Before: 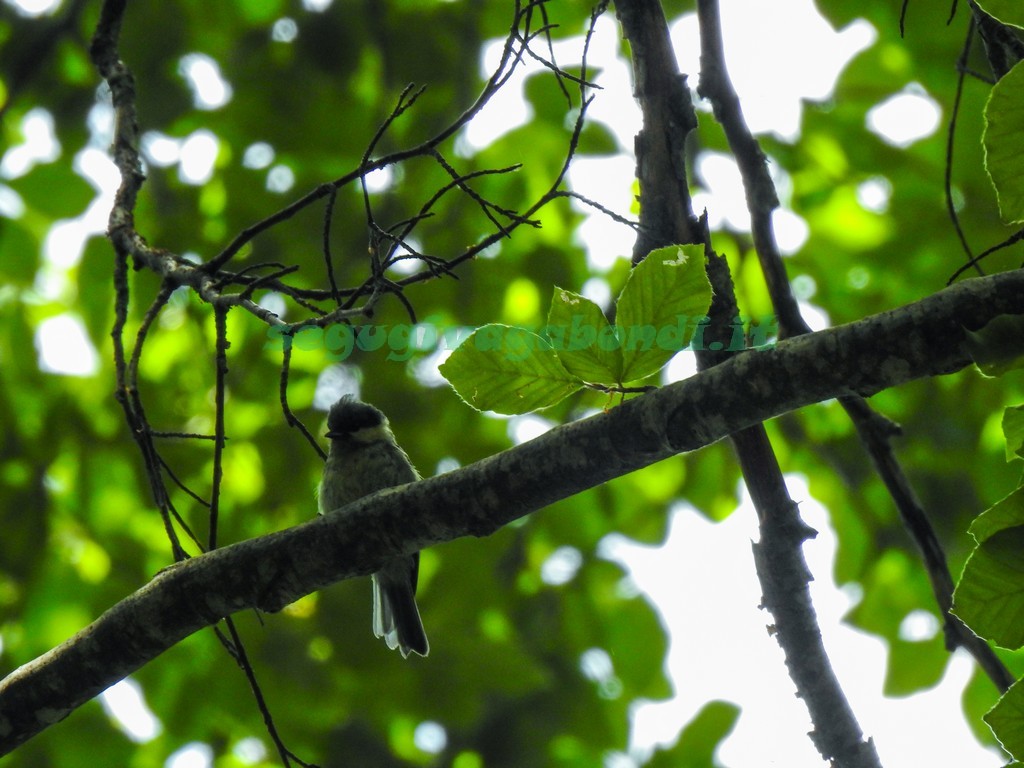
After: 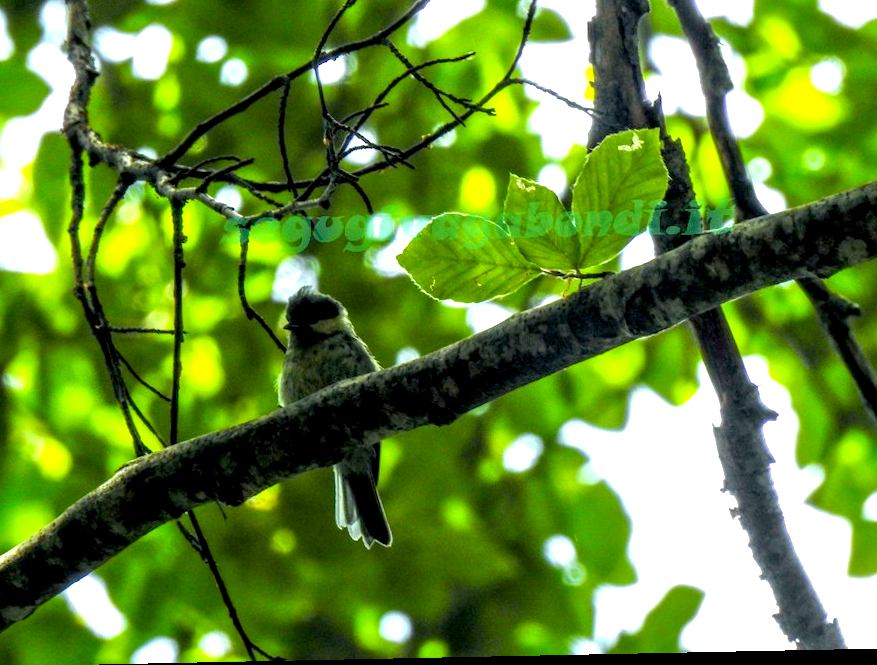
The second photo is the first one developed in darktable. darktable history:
local contrast: on, module defaults
haze removal: compatibility mode true, adaptive false
exposure: black level correction 0.008, exposure 0.979 EV, compensate highlight preservation false
rotate and perspective: rotation -1.17°, automatic cropping off
crop and rotate: left 4.842%, top 15.51%, right 10.668%
